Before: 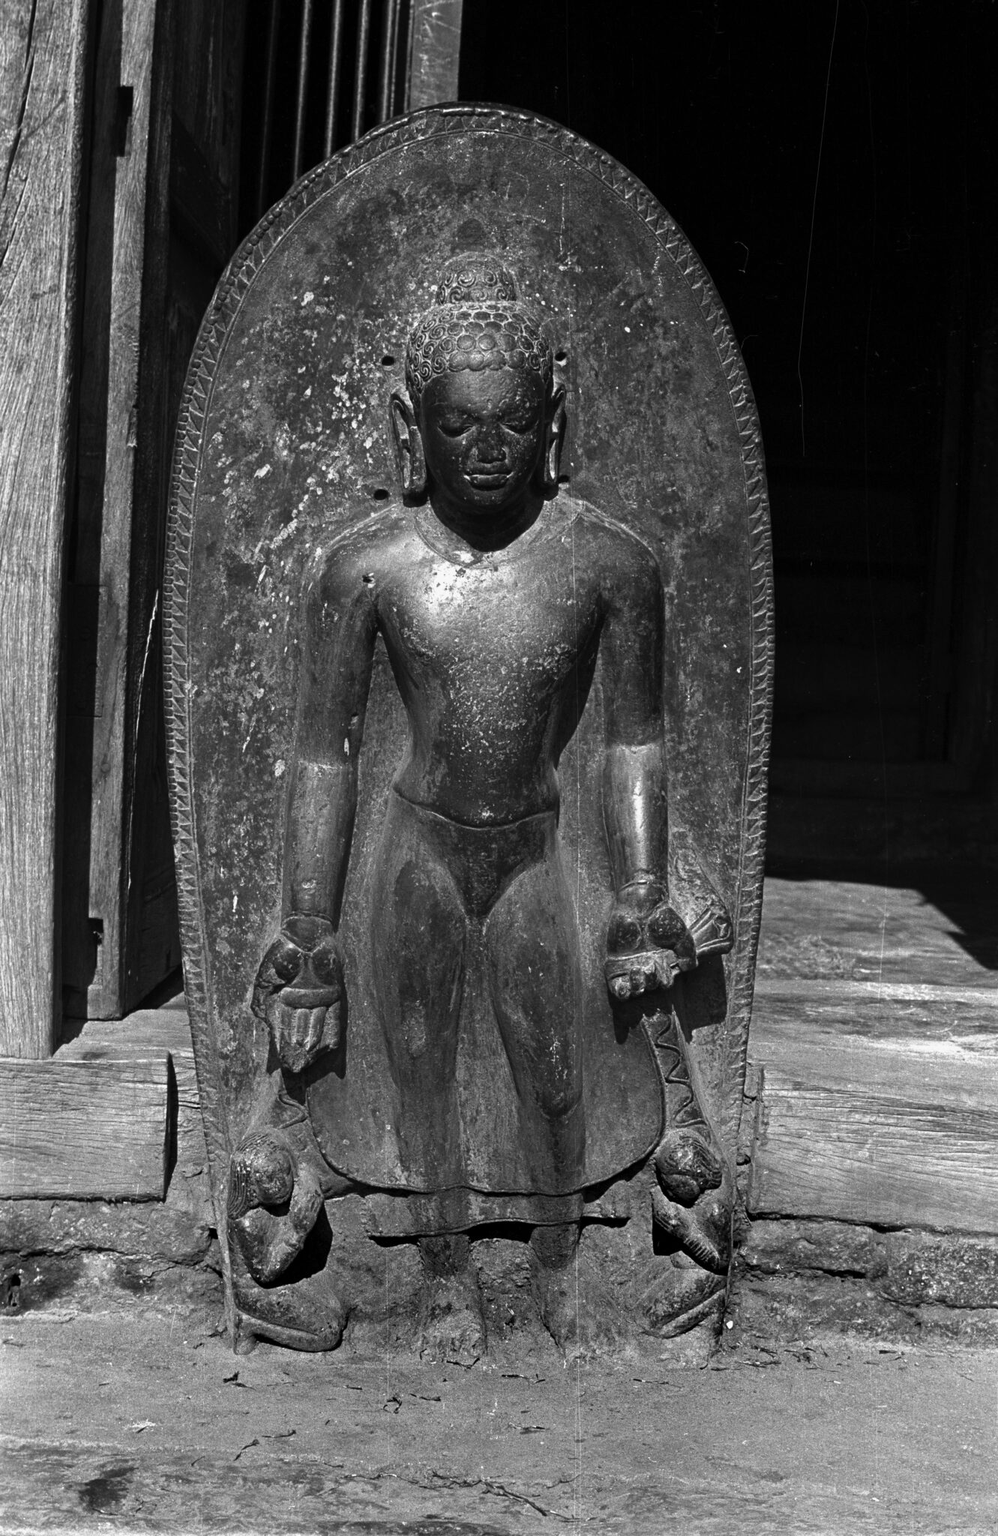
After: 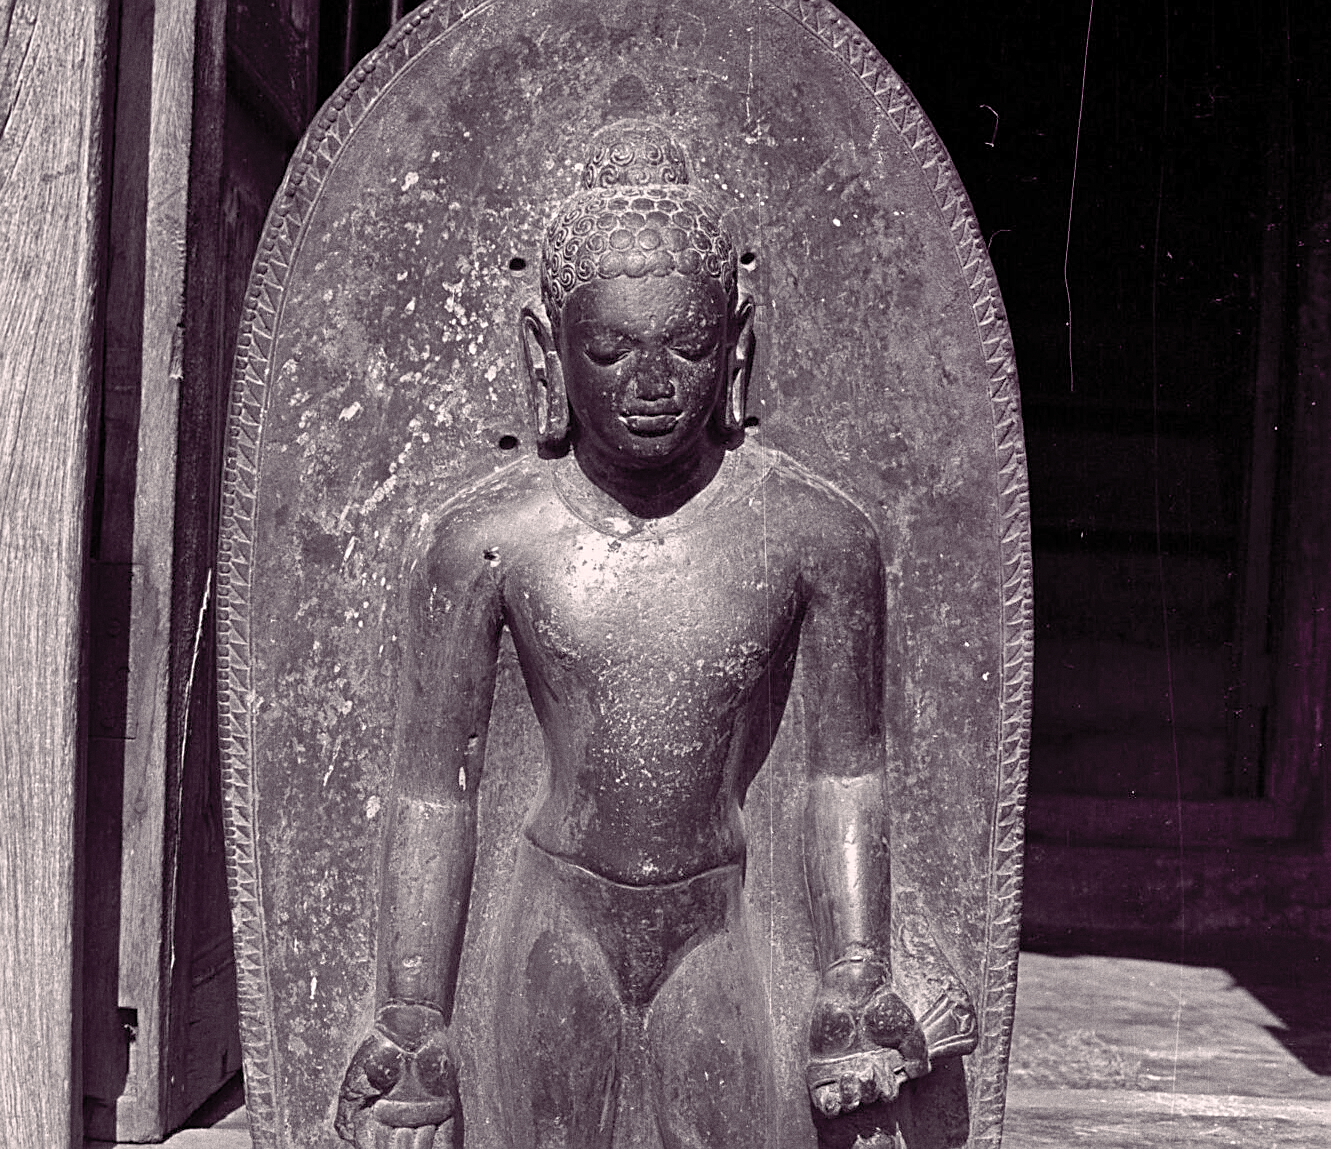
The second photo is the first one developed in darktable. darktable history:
base curve: curves: ch0 [(0, 0) (0.303, 0.277) (1, 1)]
contrast brightness saturation: brightness 0.18, saturation -0.5
crop and rotate: top 10.605%, bottom 33.274%
shadows and highlights: shadows color adjustment 97.66%, soften with gaussian
color zones: curves: ch0 [(0.27, 0.396) (0.563, 0.504) (0.75, 0.5) (0.787, 0.307)]
sharpen: on, module defaults
grain: on, module defaults
color balance rgb: shadows lift › chroma 6.43%, shadows lift › hue 305.74°, highlights gain › chroma 2.43%, highlights gain › hue 35.74°, global offset › chroma 0.28%, global offset › hue 320.29°, linear chroma grading › global chroma 5.5%, perceptual saturation grading › global saturation 30%, contrast 5.15%
